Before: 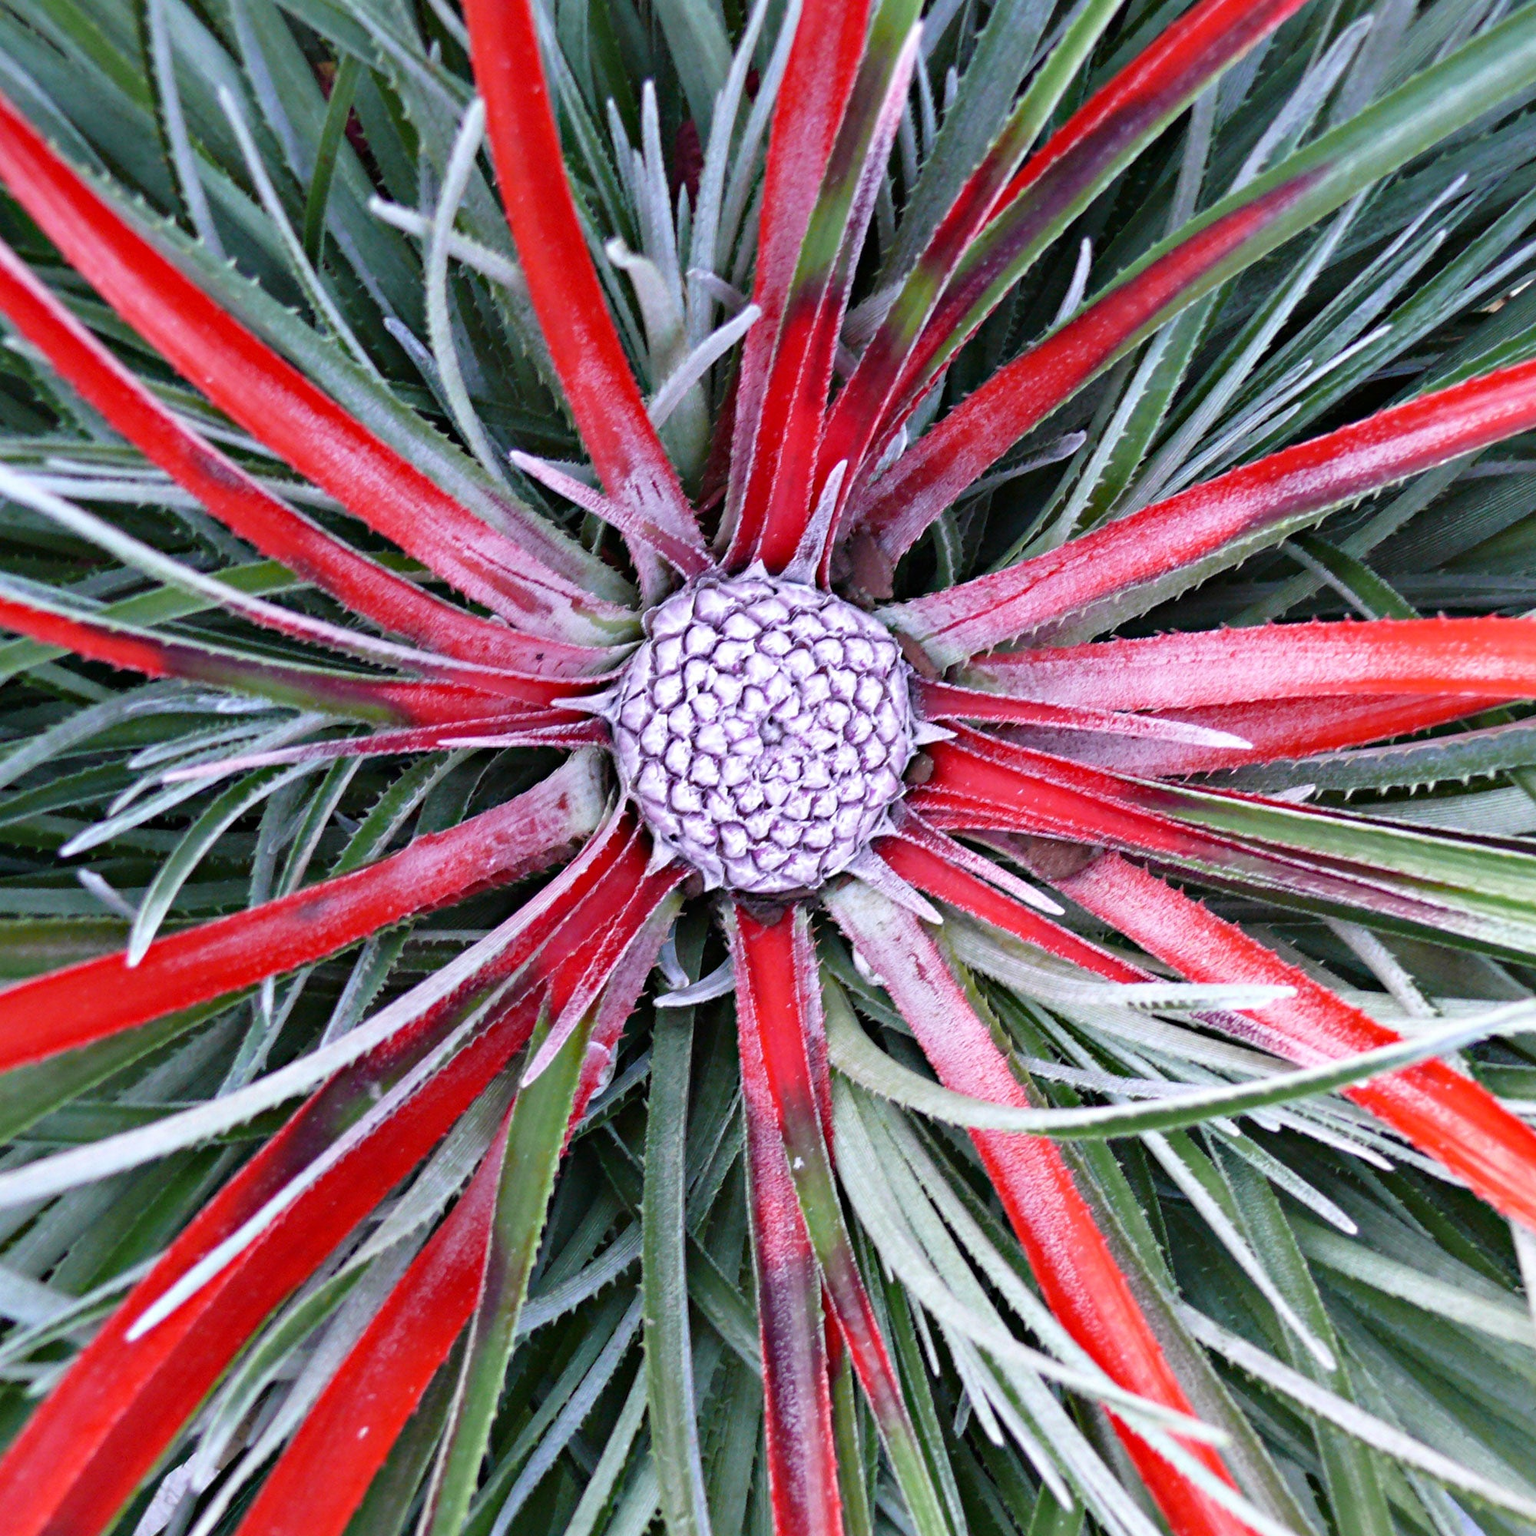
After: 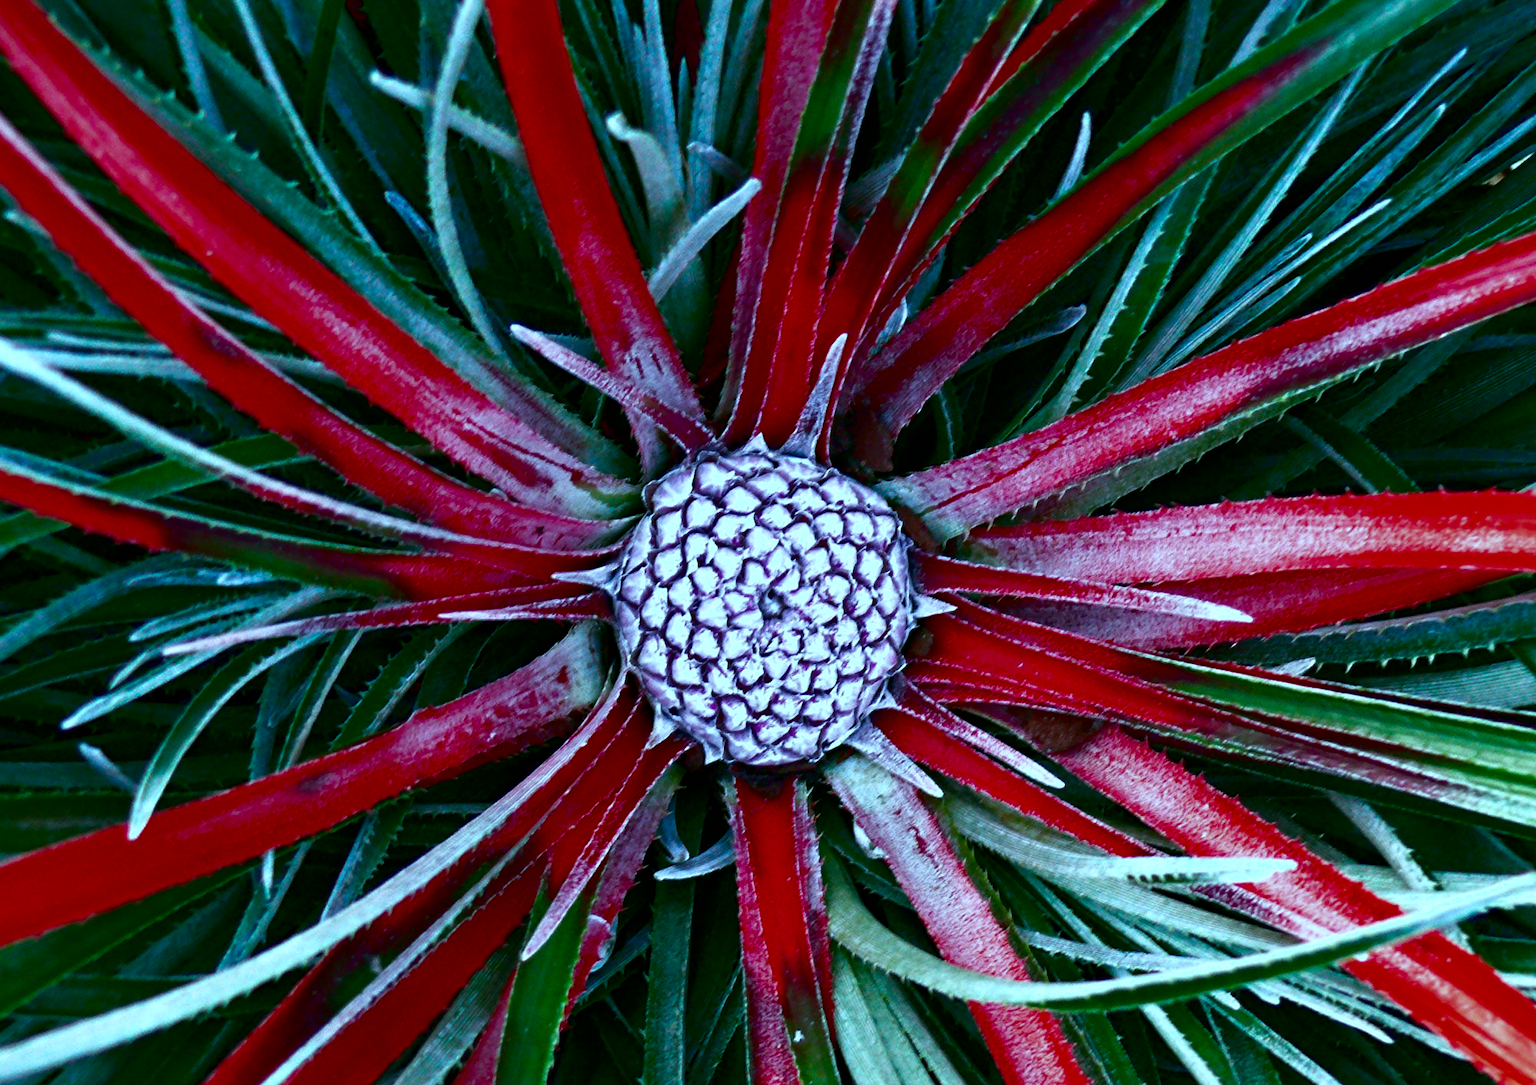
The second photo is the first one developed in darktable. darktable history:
crop and rotate: top 8.293%, bottom 20.996%
contrast brightness saturation: contrast 0.09, brightness -0.59, saturation 0.17
color balance rgb: shadows lift › chroma 11.71%, shadows lift › hue 133.46°, highlights gain › chroma 4%, highlights gain › hue 200.2°, perceptual saturation grading › global saturation 18.05%
shadows and highlights: shadows 0, highlights 40
